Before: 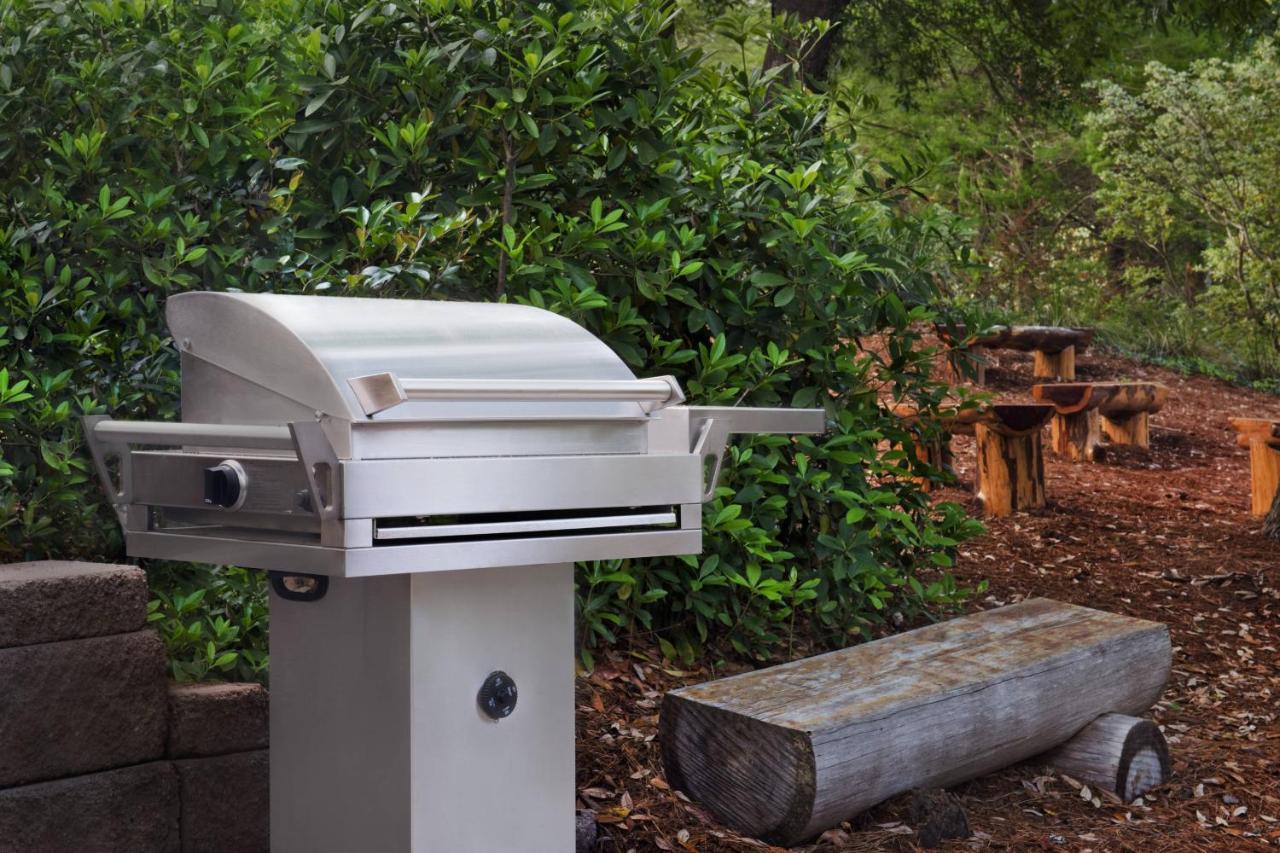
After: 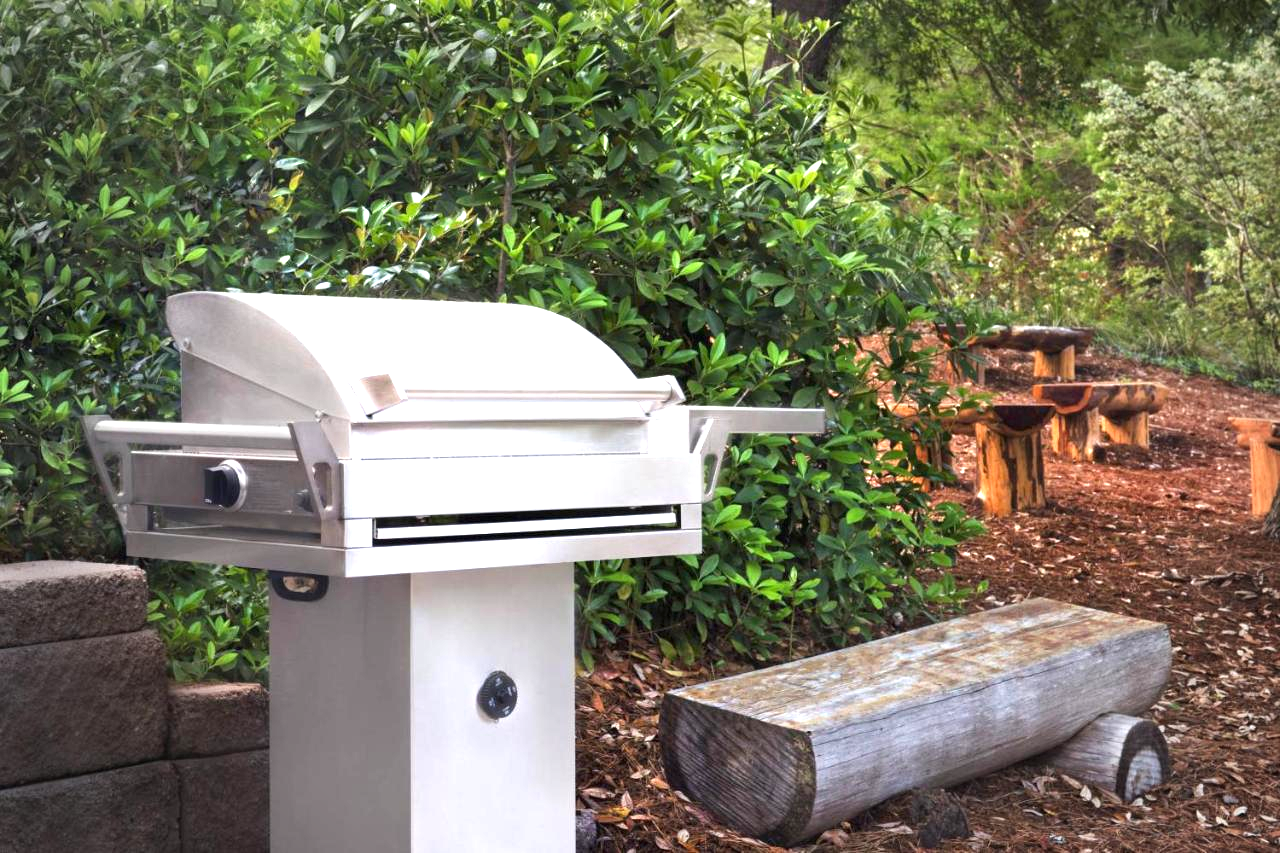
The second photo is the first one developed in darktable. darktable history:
exposure: black level correction 0, exposure 1.362 EV, compensate exposure bias true, compensate highlight preservation false
vignetting: fall-off start 74.66%, fall-off radius 66.52%
